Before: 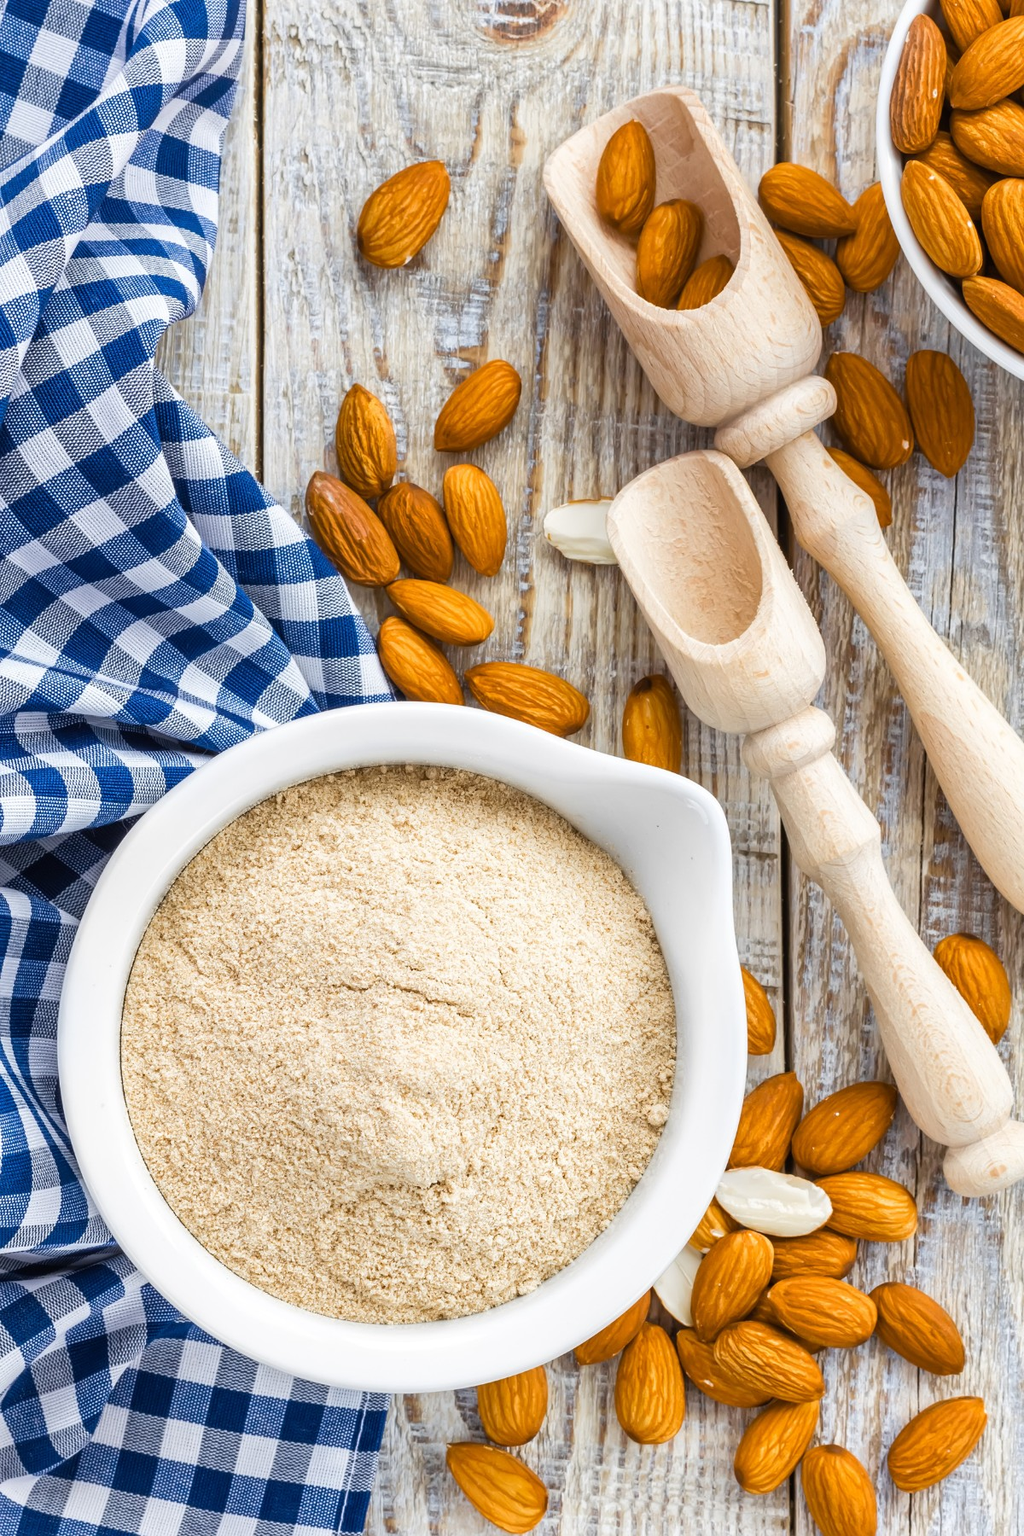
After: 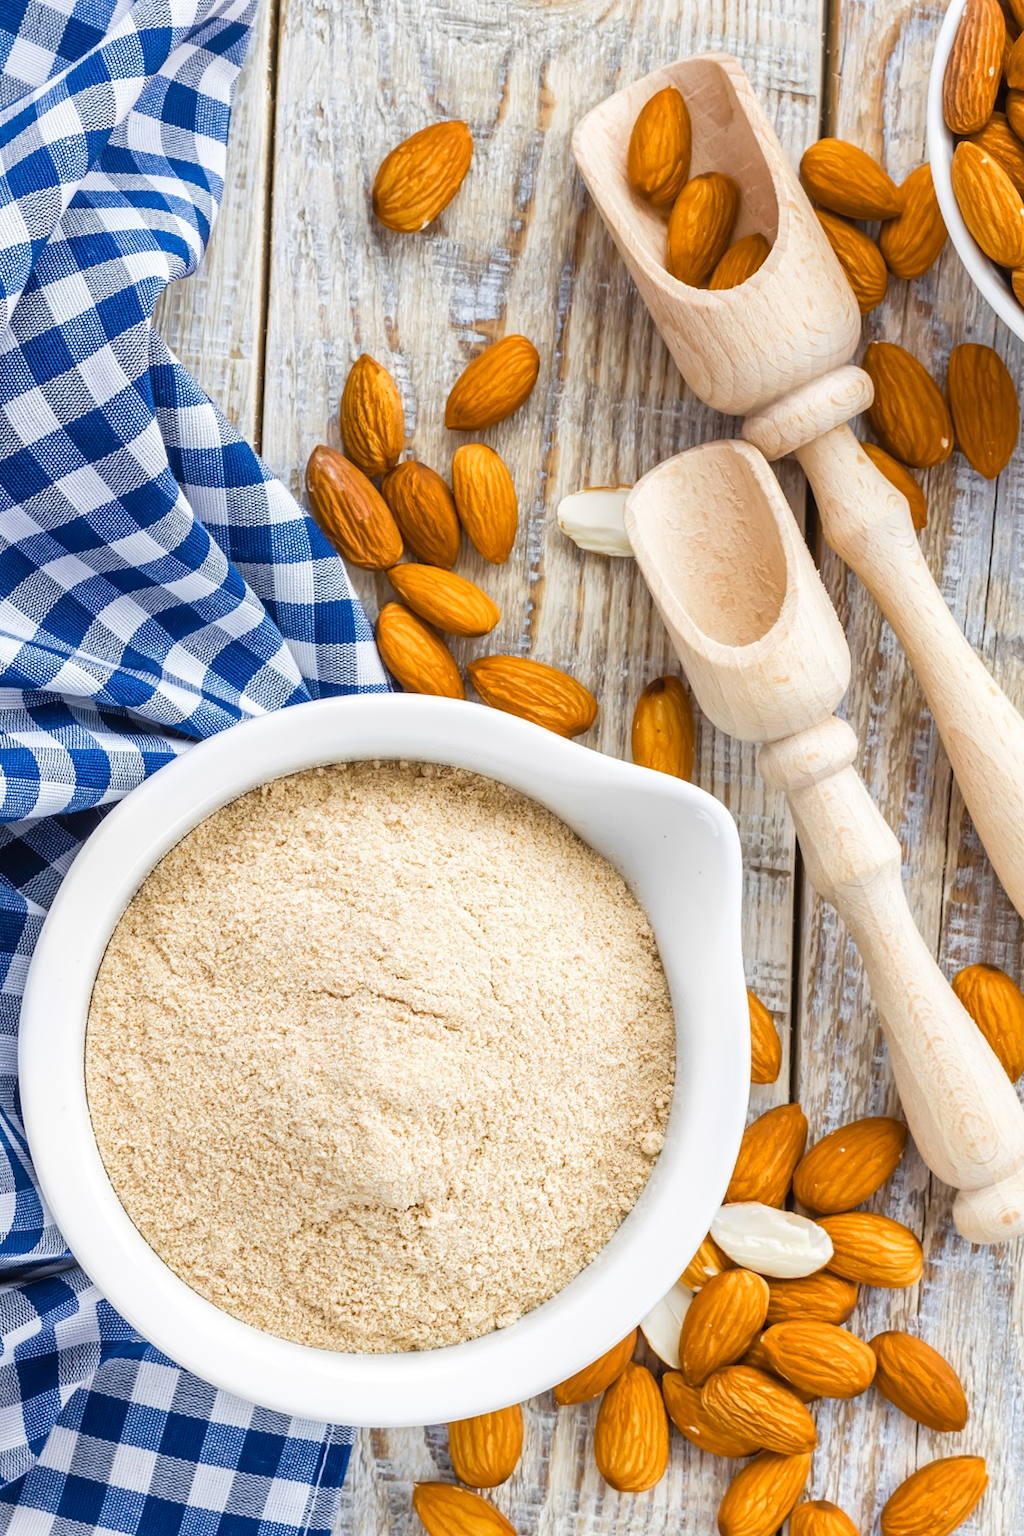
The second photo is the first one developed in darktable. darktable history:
levels: levels [0, 0.478, 1]
crop and rotate: angle -2.38°
